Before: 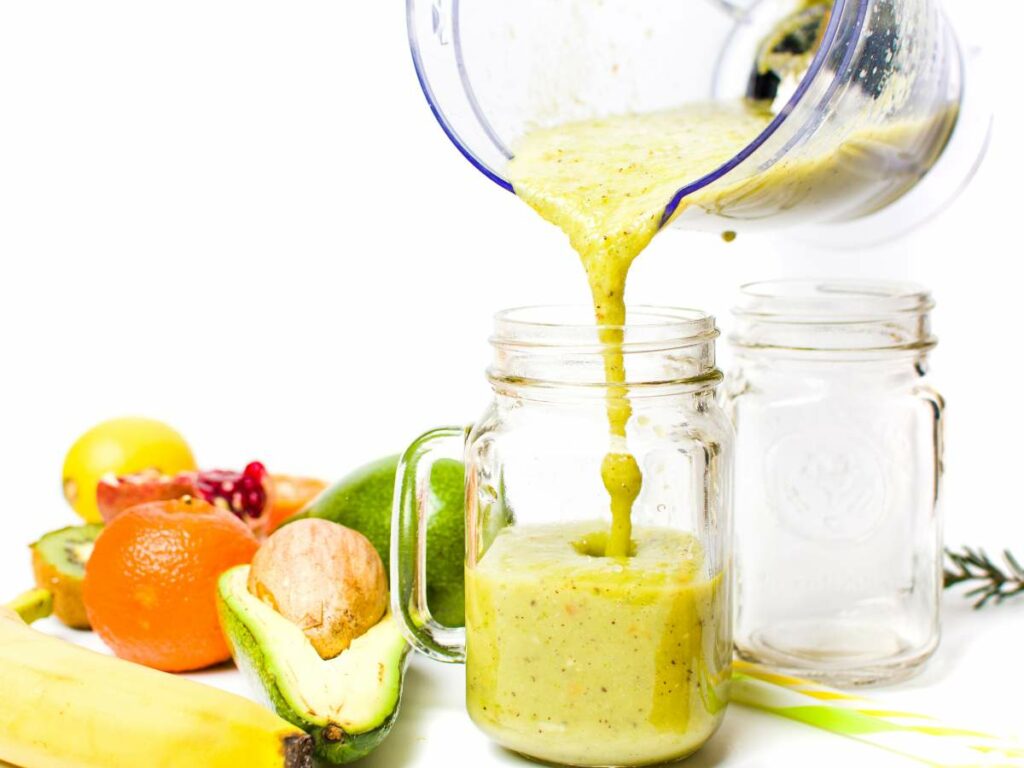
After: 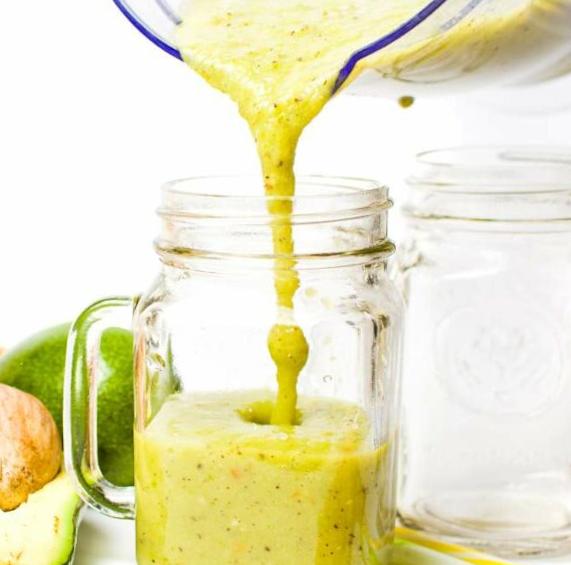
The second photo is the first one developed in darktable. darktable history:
rotate and perspective: rotation 0.062°, lens shift (vertical) 0.115, lens shift (horizontal) -0.133, crop left 0.047, crop right 0.94, crop top 0.061, crop bottom 0.94
crop and rotate: left 28.256%, top 17.734%, right 12.656%, bottom 3.573%
